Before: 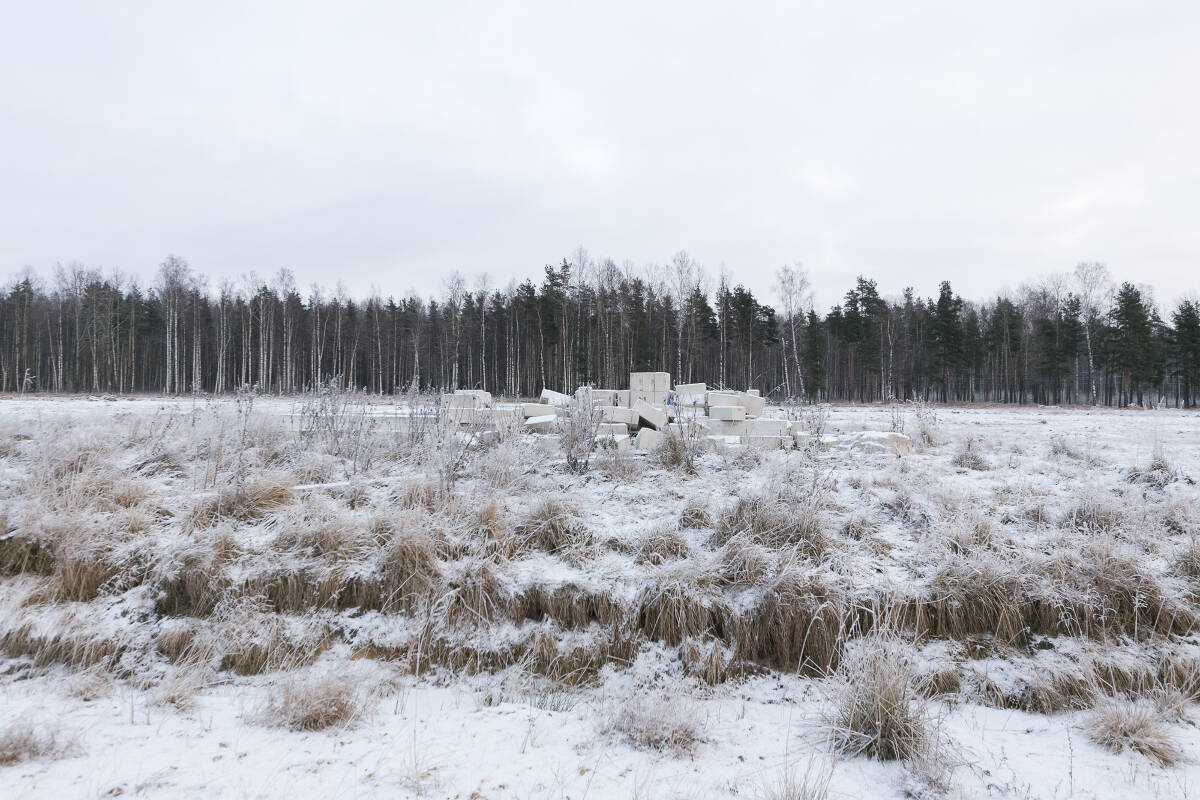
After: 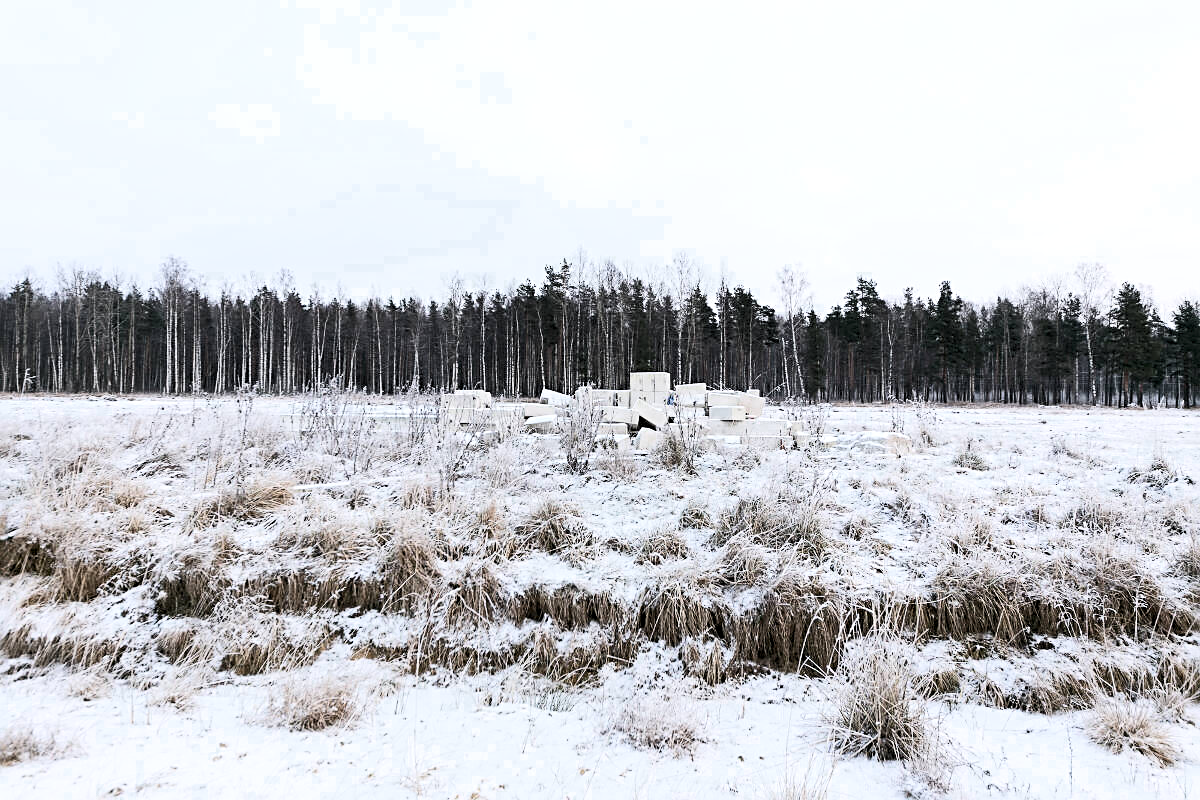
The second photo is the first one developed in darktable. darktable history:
color zones: curves: ch0 [(0.25, 0.5) (0.636, 0.25) (0.75, 0.5)]
contrast brightness saturation: contrast 0.28
sharpen: radius 3.119
rgb levels: levels [[0.013, 0.434, 0.89], [0, 0.5, 1], [0, 0.5, 1]]
